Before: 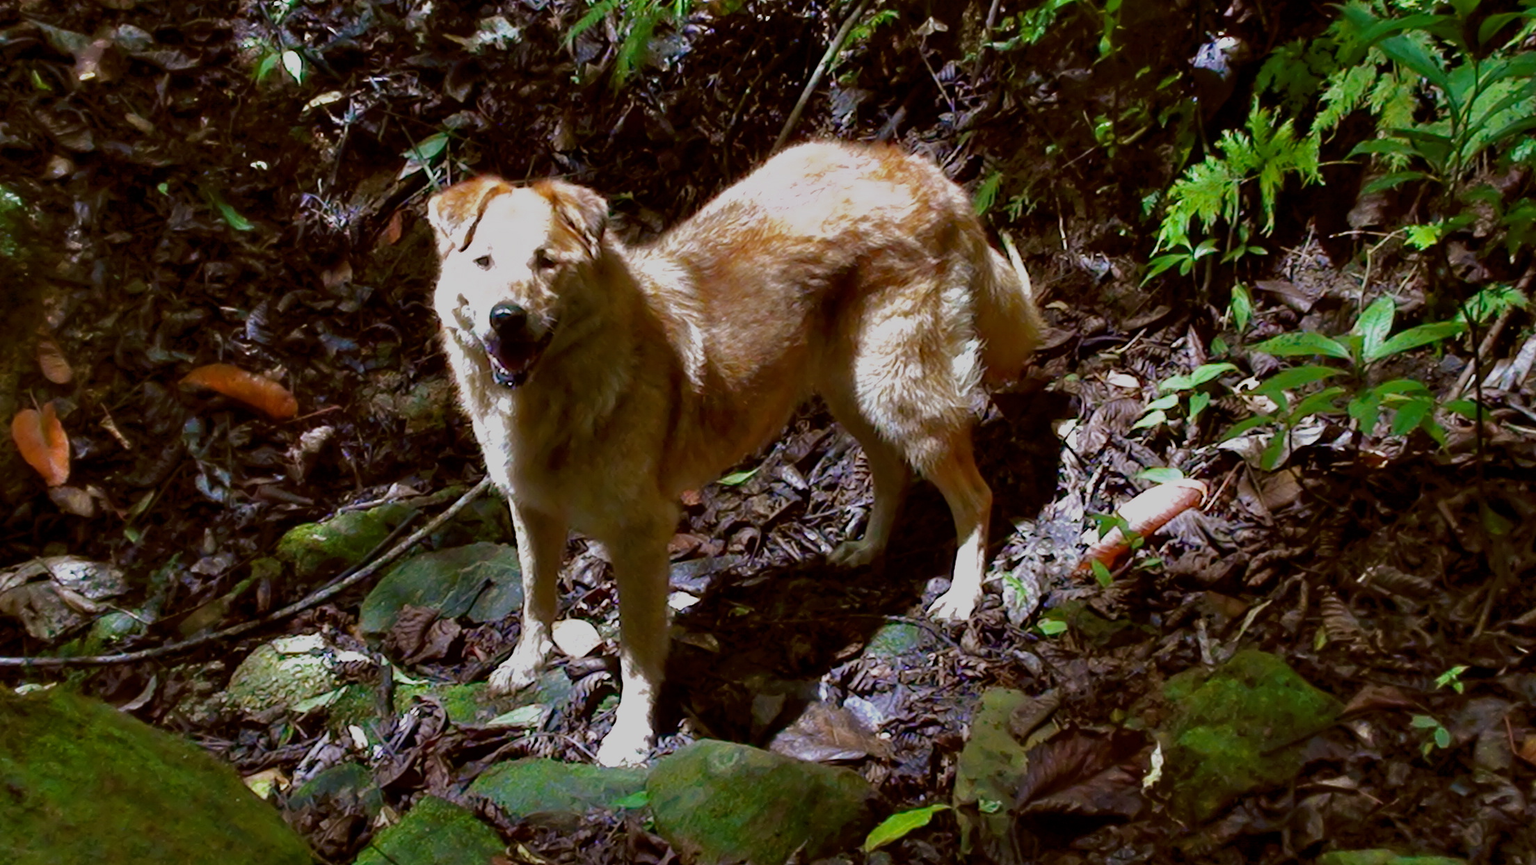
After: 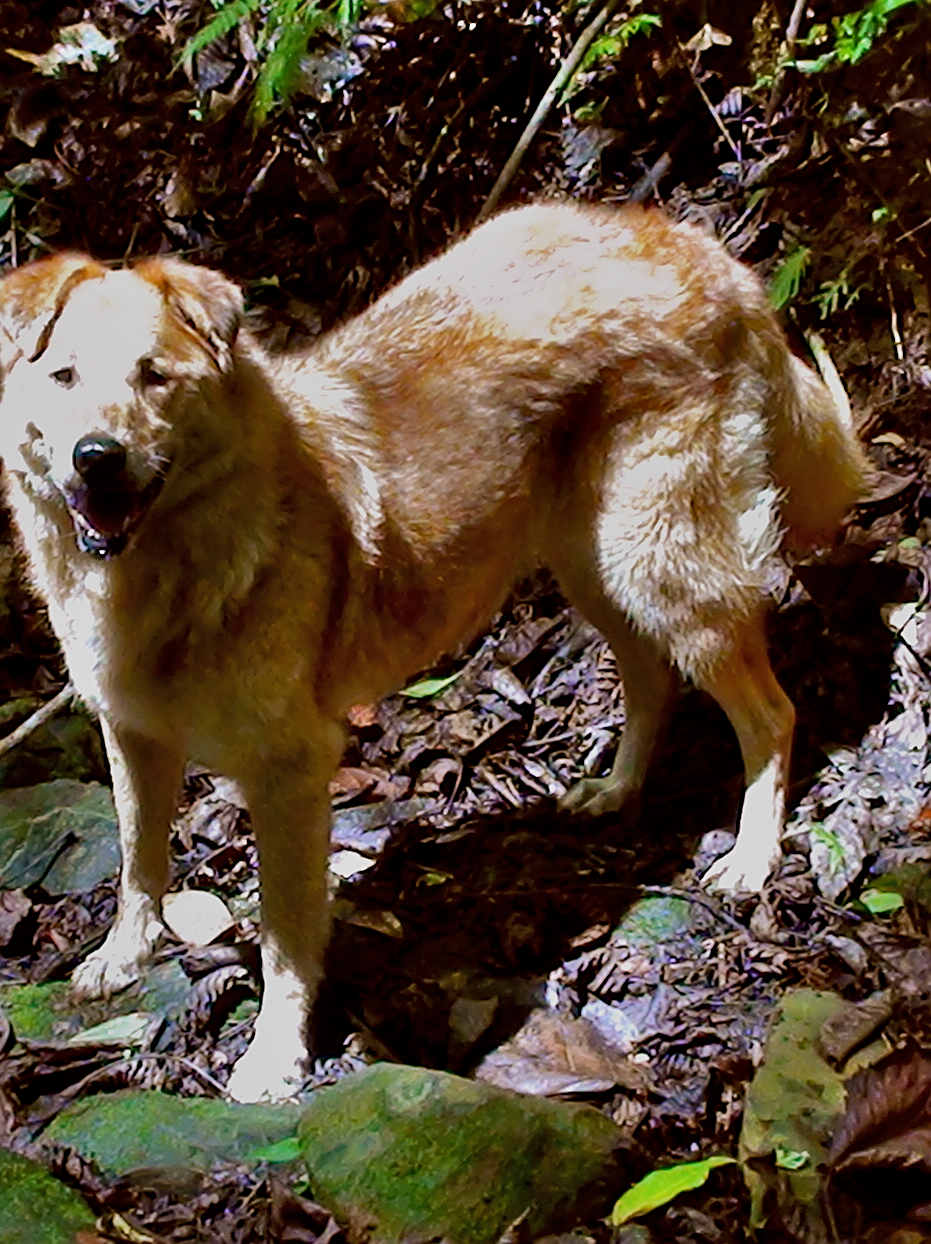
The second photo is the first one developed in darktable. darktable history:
sharpen: on, module defaults
crop: left 28.583%, right 29.231%
shadows and highlights: soften with gaussian
